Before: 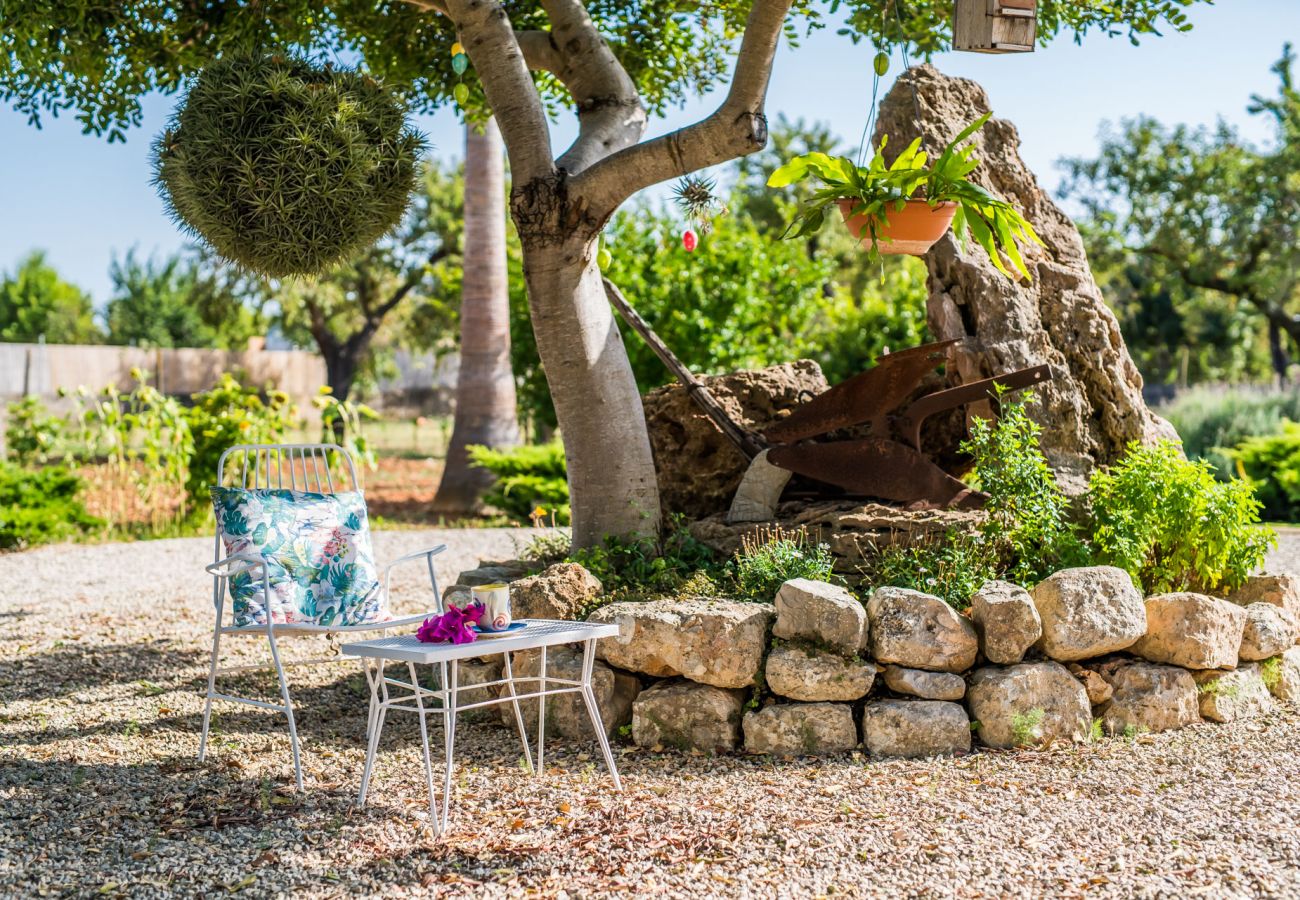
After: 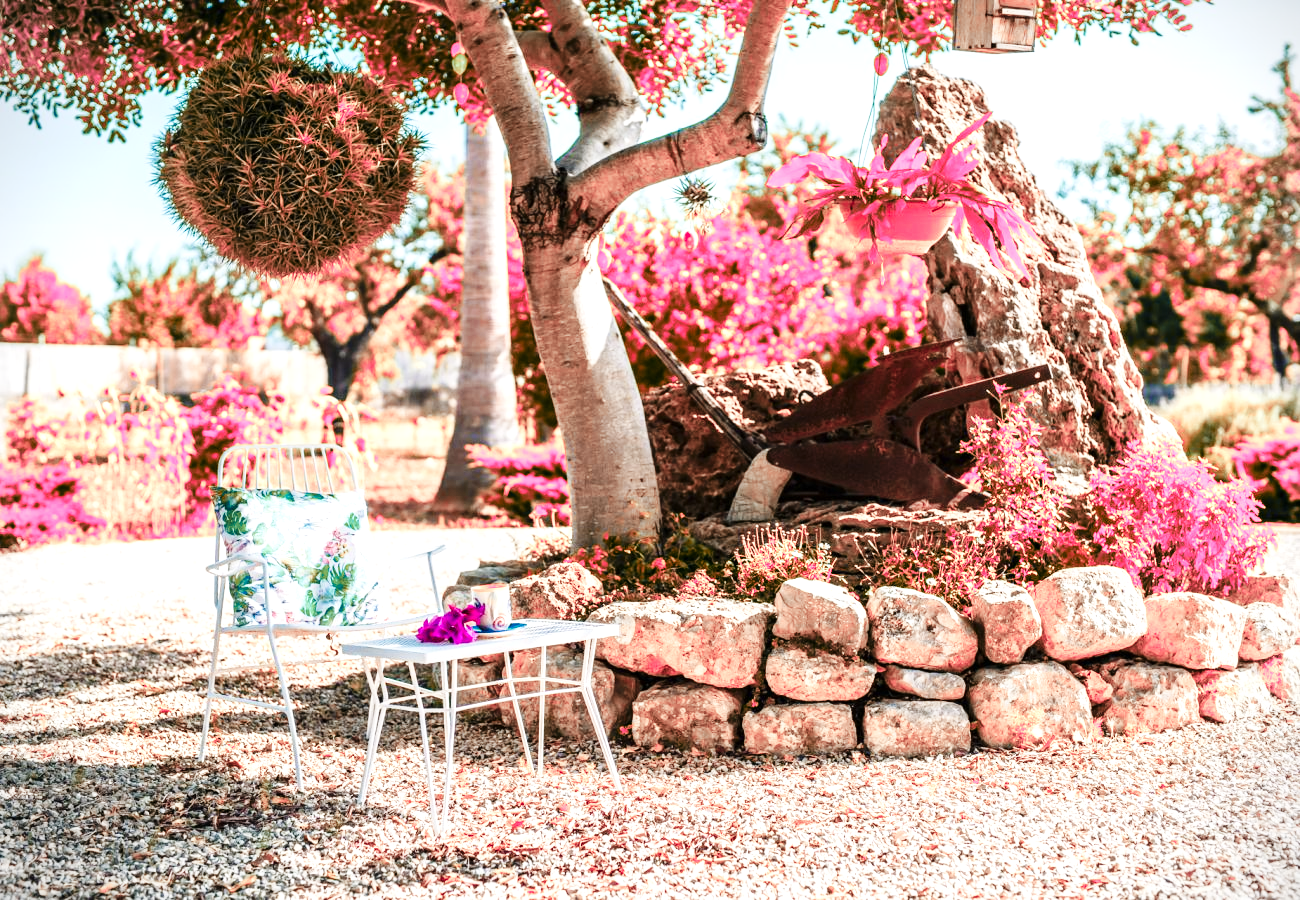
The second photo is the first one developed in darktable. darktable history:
vignetting: fall-off start 91.86%, brightness -0.441, saturation -0.686
color zones: curves: ch2 [(0, 0.488) (0.143, 0.417) (0.286, 0.212) (0.429, 0.179) (0.571, 0.154) (0.714, 0.415) (0.857, 0.495) (1, 0.488)]
base curve: curves: ch0 [(0, 0) (0.032, 0.025) (0.121, 0.166) (0.206, 0.329) (0.605, 0.79) (1, 1)], preserve colors none
exposure: exposure 0.727 EV, compensate exposure bias true, compensate highlight preservation false
